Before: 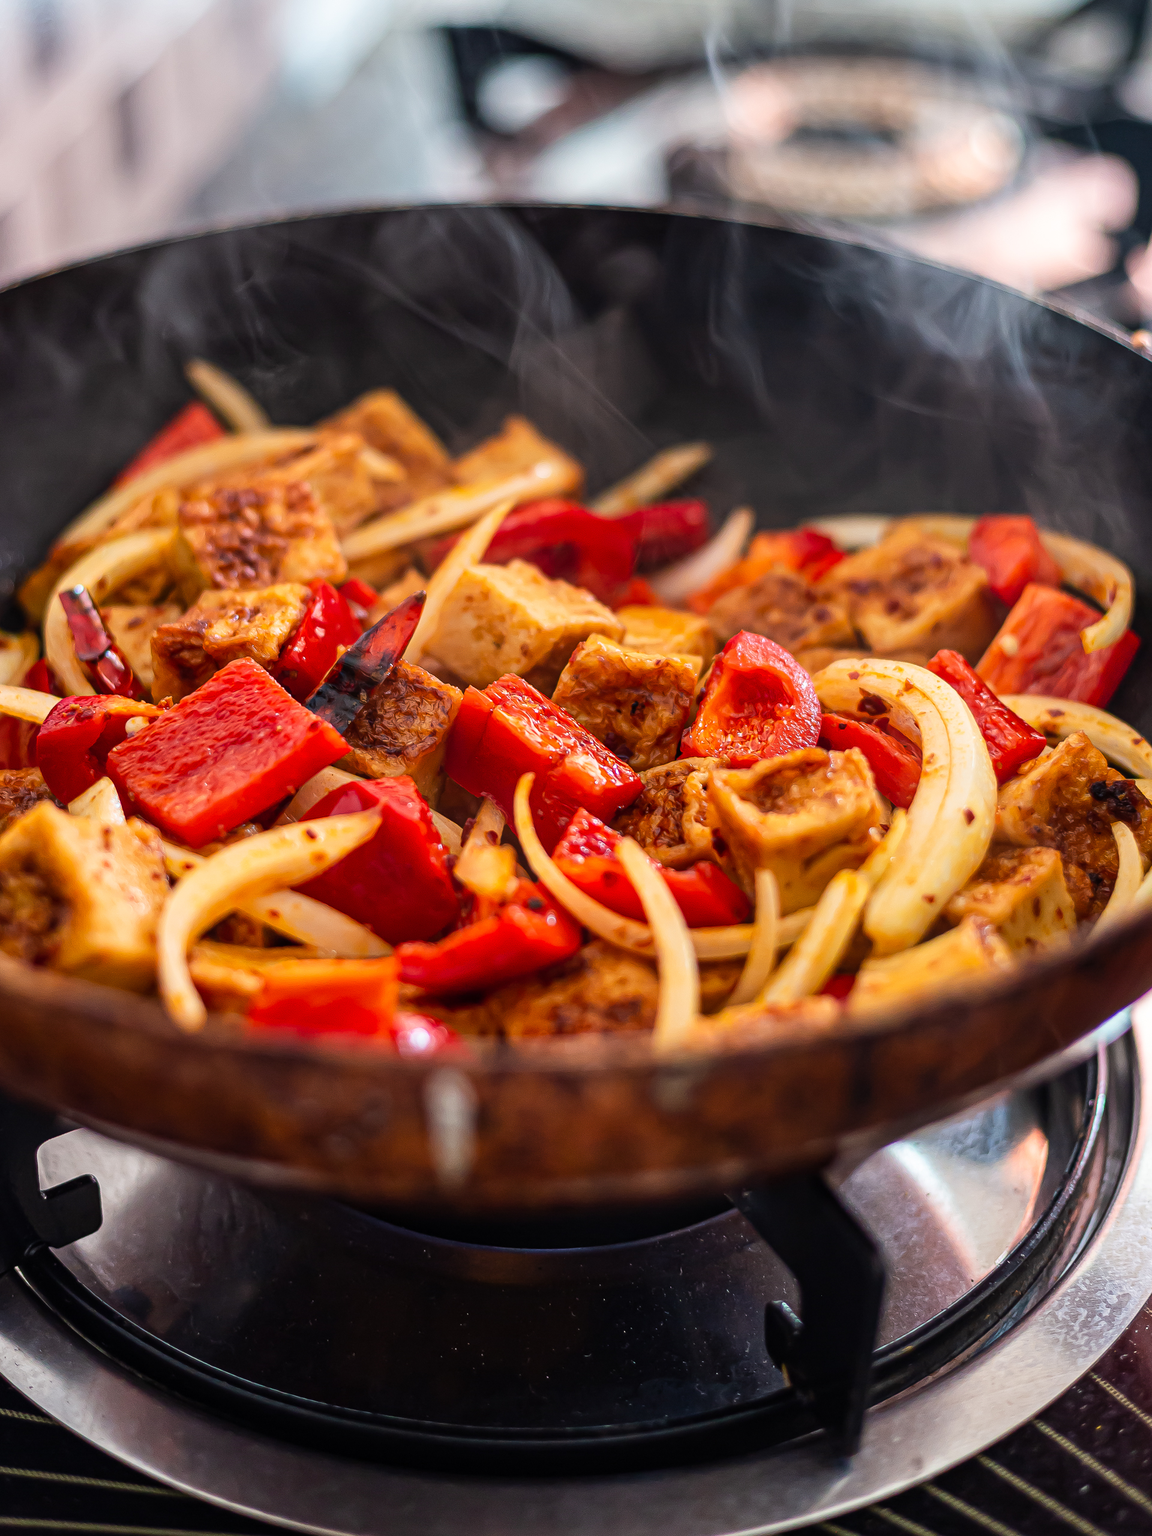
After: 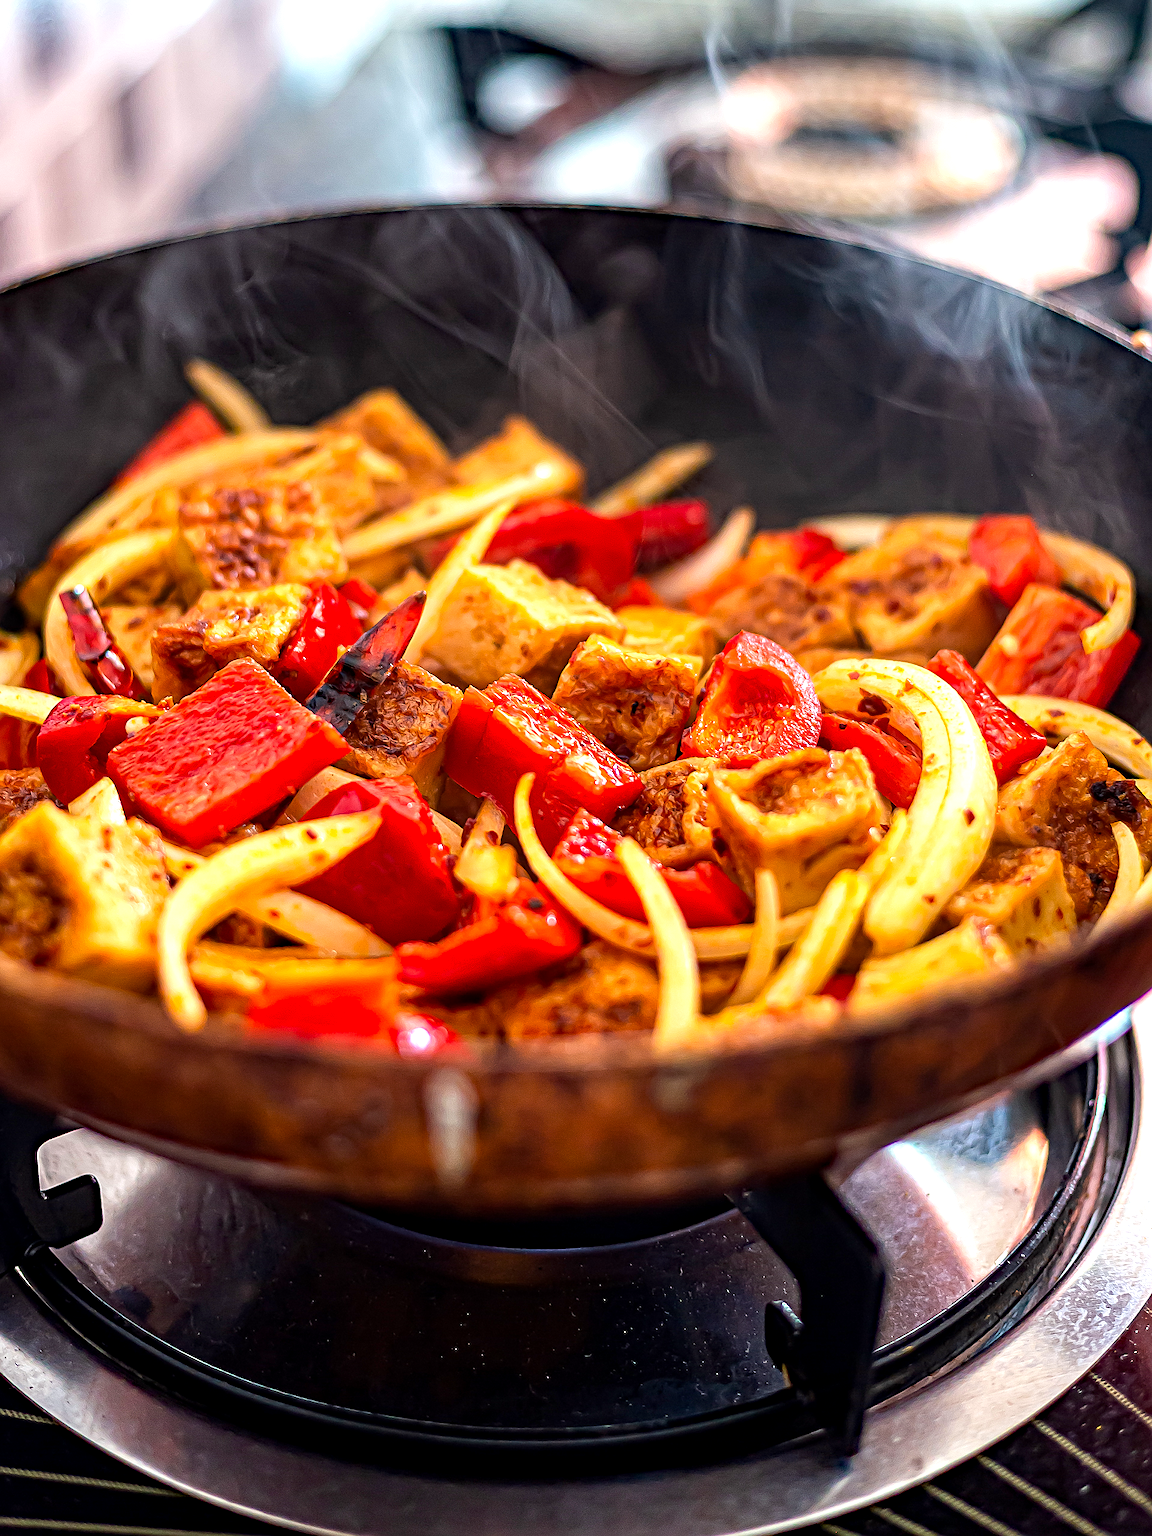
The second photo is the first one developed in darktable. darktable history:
sharpen: on, module defaults
exposure: black level correction 0.001, exposure 0.677 EV, compensate highlight preservation false
haze removal: strength 0.397, distance 0.221, compatibility mode true, adaptive false
